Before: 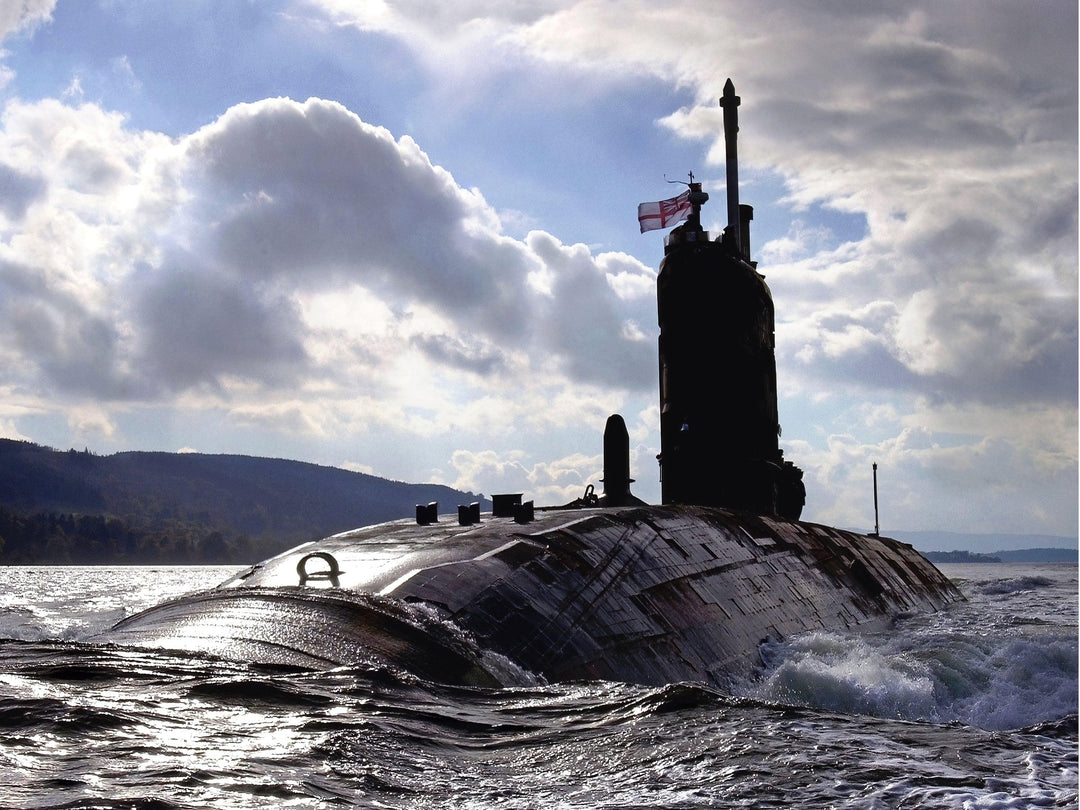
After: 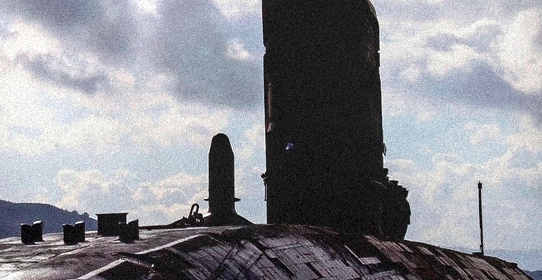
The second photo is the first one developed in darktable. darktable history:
crop: left 36.607%, top 34.735%, right 13.146%, bottom 30.611%
sharpen: radius 5.325, amount 0.312, threshold 26.433
tone curve: curves: ch0 [(0, 0.023) (0.217, 0.19) (0.754, 0.801) (1, 0.977)]; ch1 [(0, 0) (0.392, 0.398) (0.5, 0.5) (0.521, 0.528) (0.56, 0.577) (1, 1)]; ch2 [(0, 0) (0.5, 0.5) (0.579, 0.561) (0.65, 0.657) (1, 1)], color space Lab, independent channels, preserve colors none
grain: strength 35%, mid-tones bias 0%
local contrast: on, module defaults
